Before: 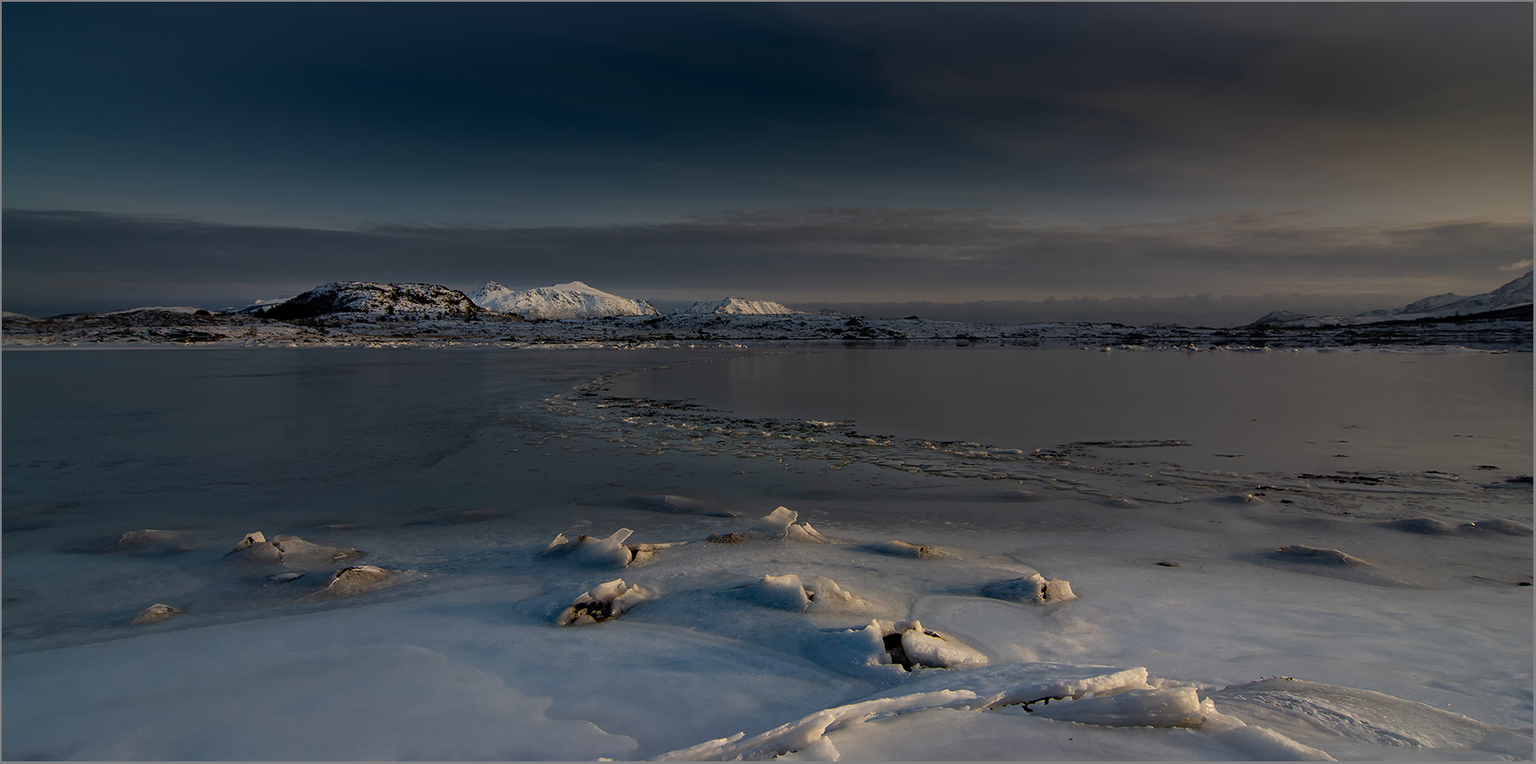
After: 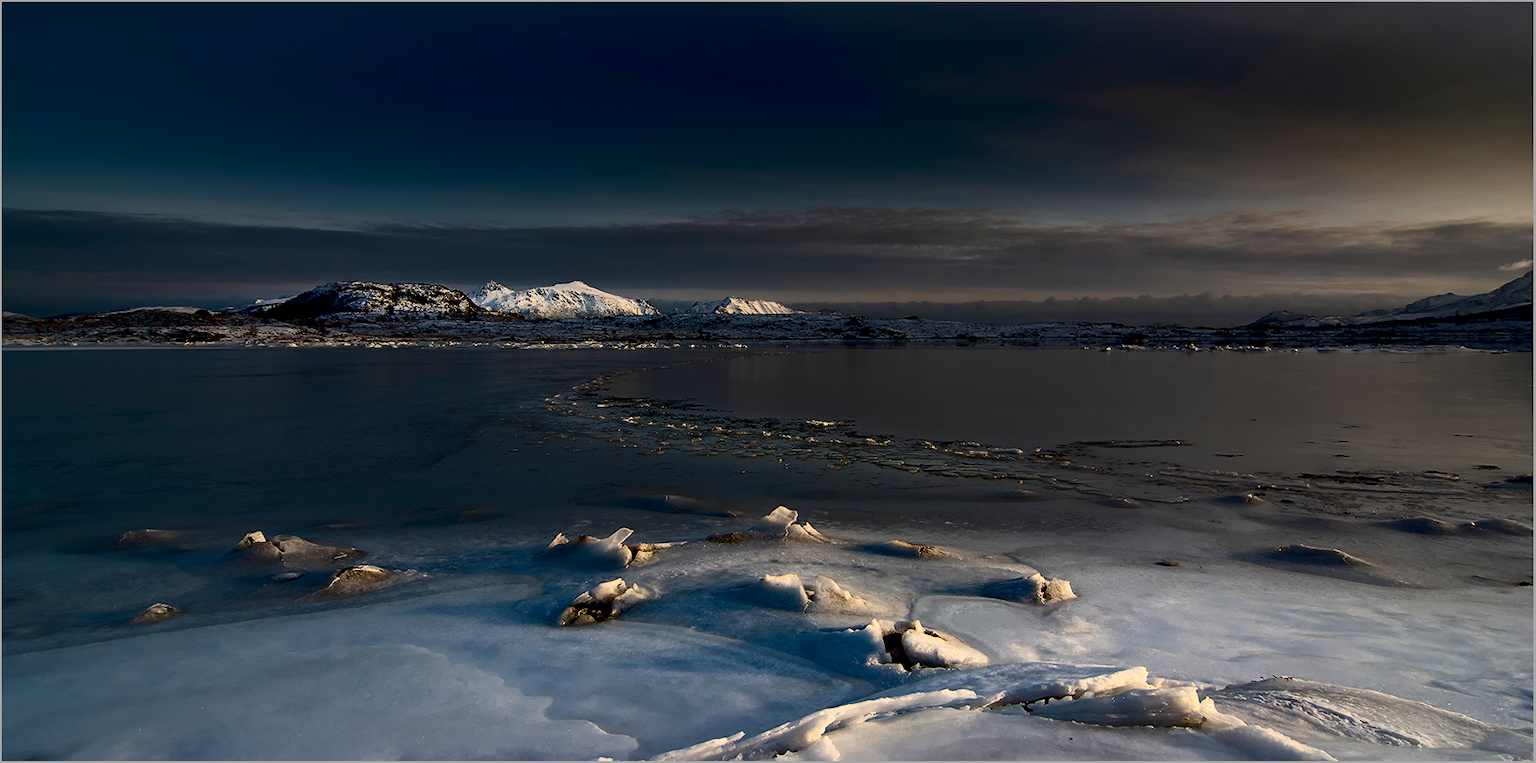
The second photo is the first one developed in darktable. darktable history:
contrast brightness saturation: contrast 0.4, brightness 0.05, saturation 0.25
exposure: black level correction 0.005, exposure 0.286 EV, compensate highlight preservation false
